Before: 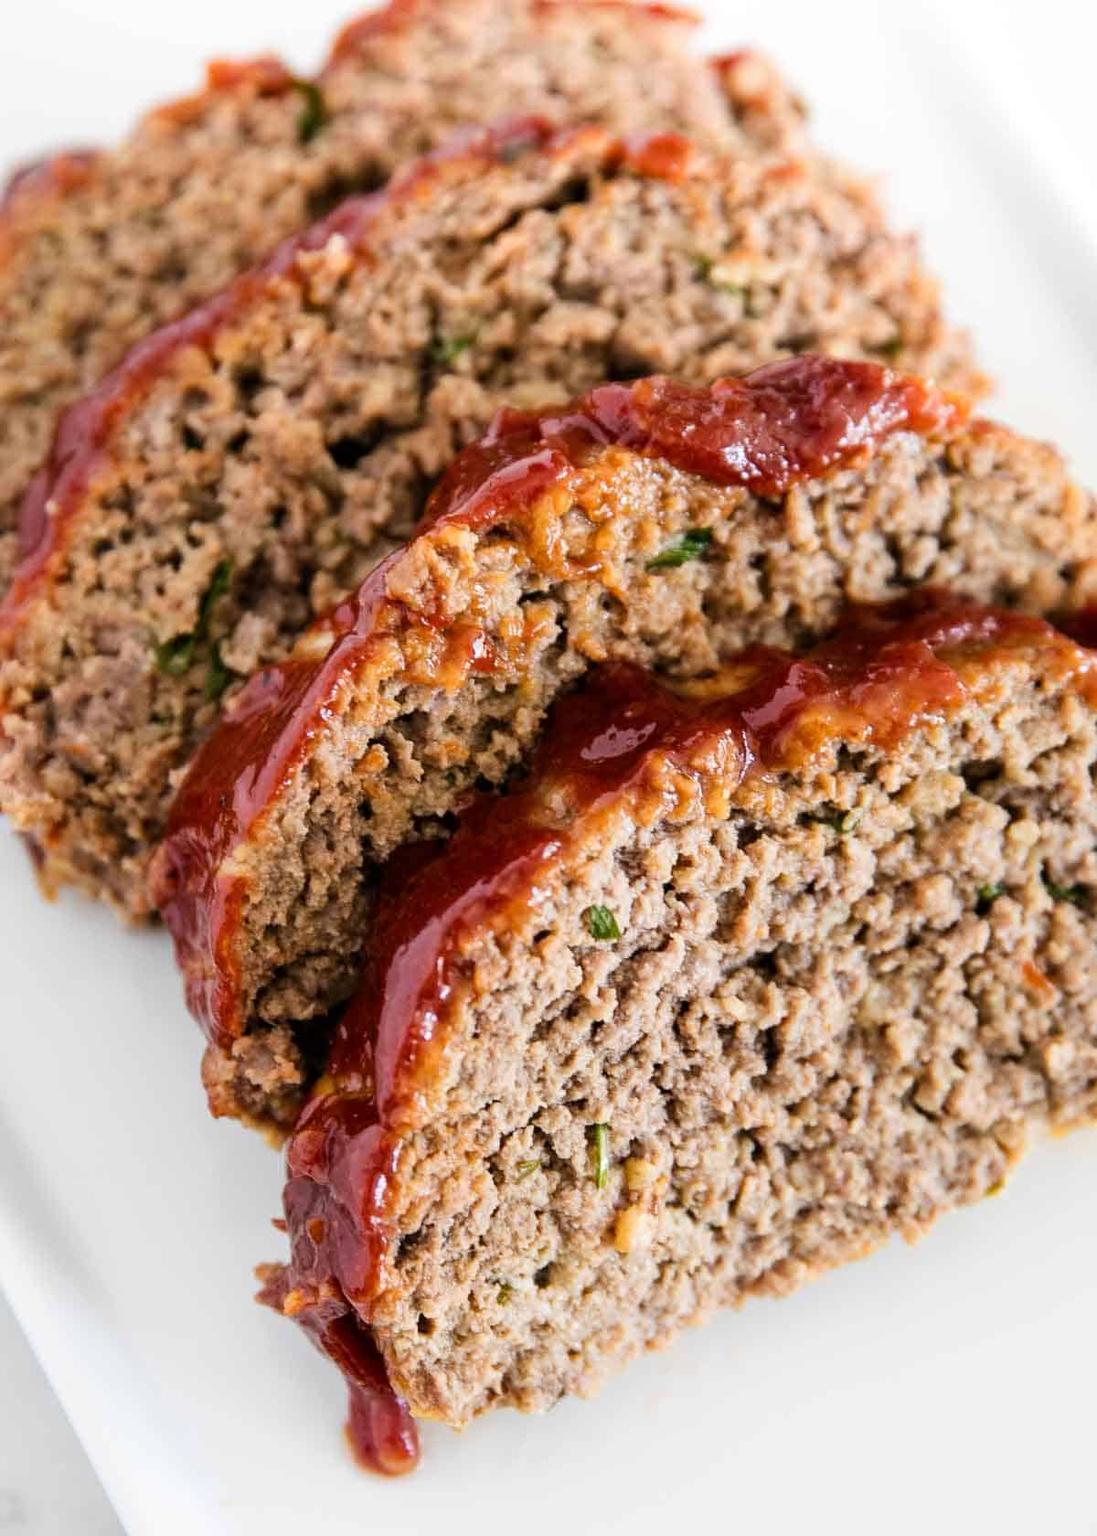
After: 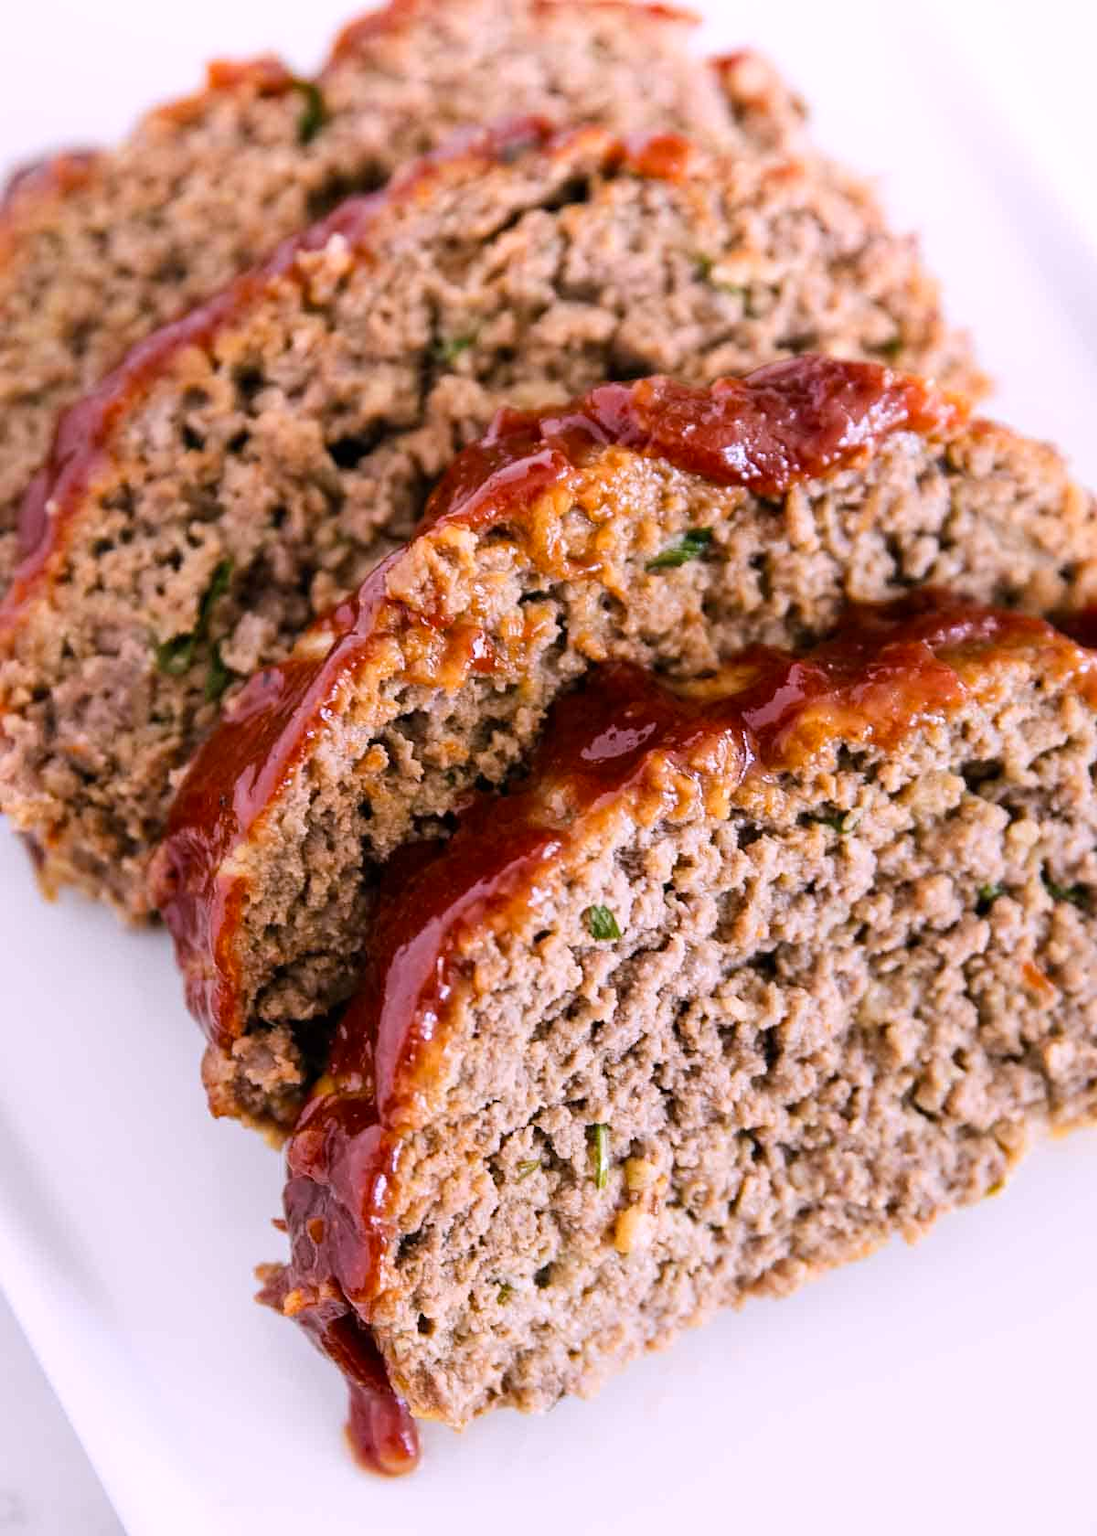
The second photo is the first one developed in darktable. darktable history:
color calibration: output R [1.063, -0.012, -0.003, 0], output B [-0.079, 0.047, 1, 0], x 0.371, y 0.378, temperature 4299.61 K
